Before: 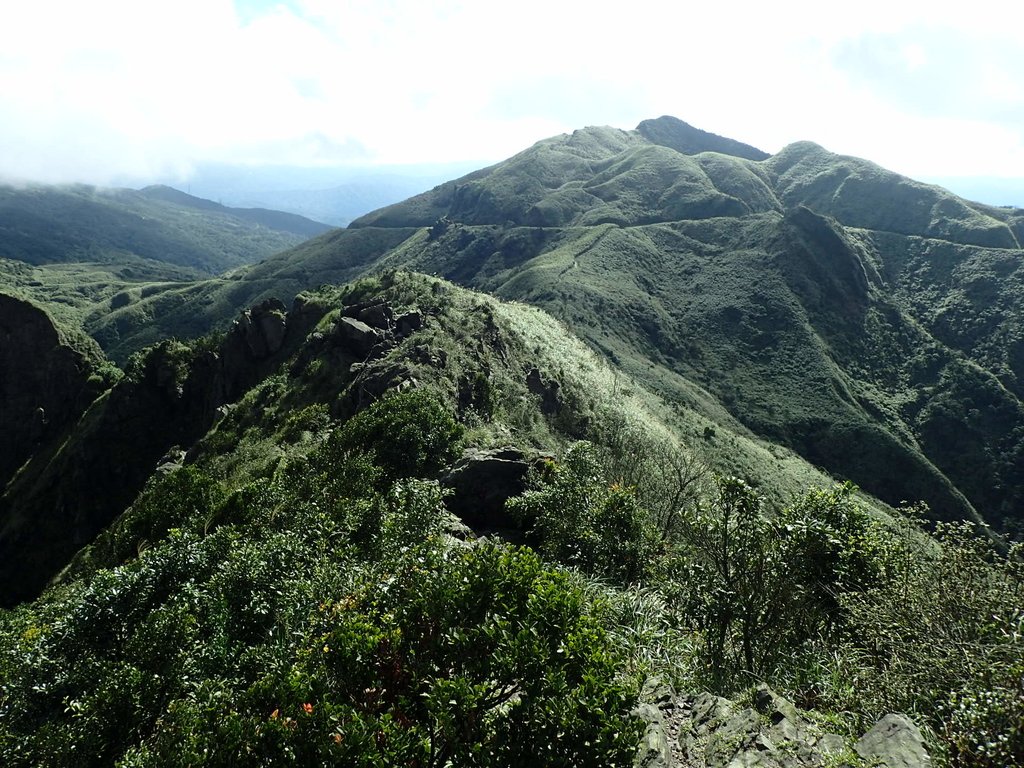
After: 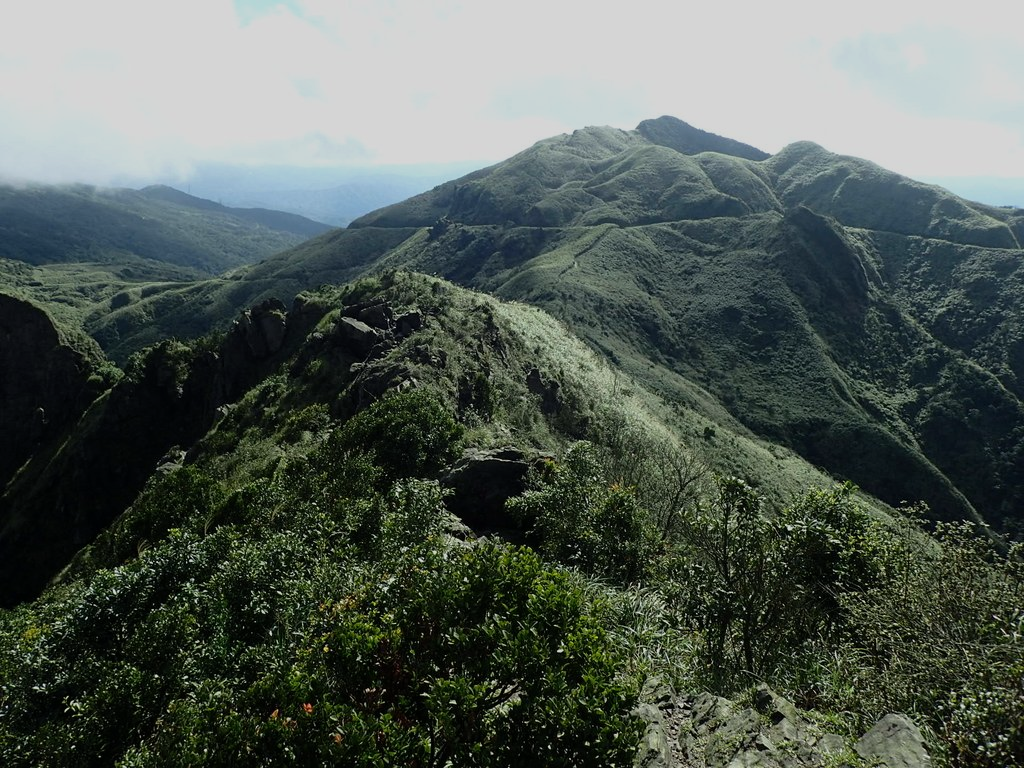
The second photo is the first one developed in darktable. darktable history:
exposure: exposure -0.57 EV, compensate exposure bias true, compensate highlight preservation false
